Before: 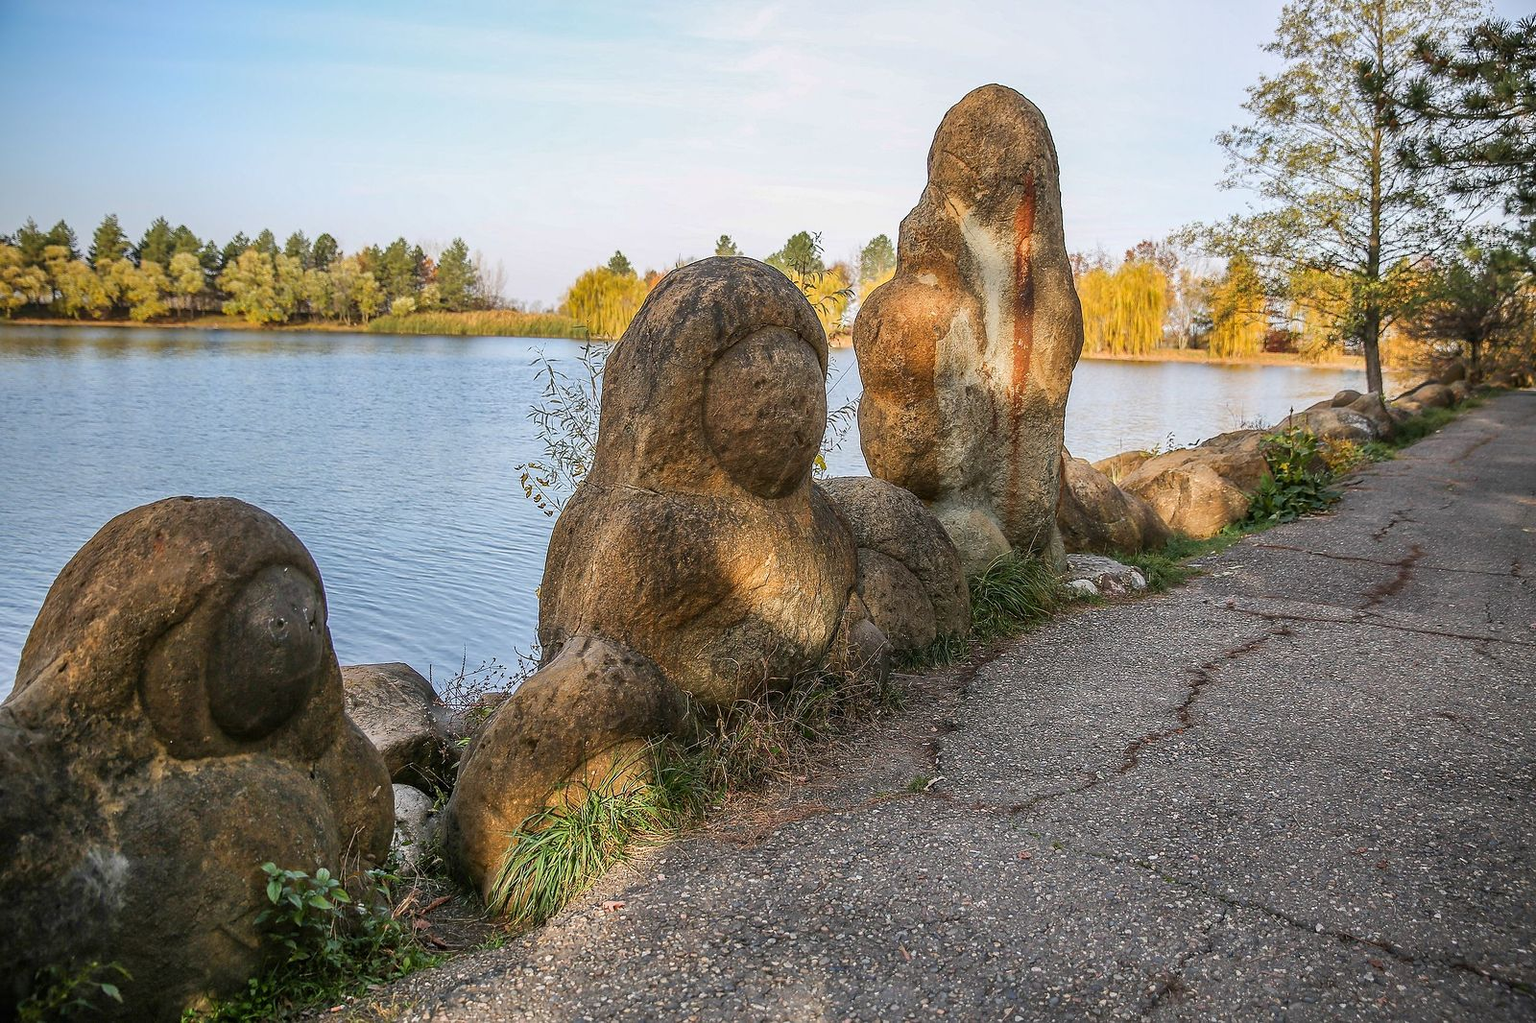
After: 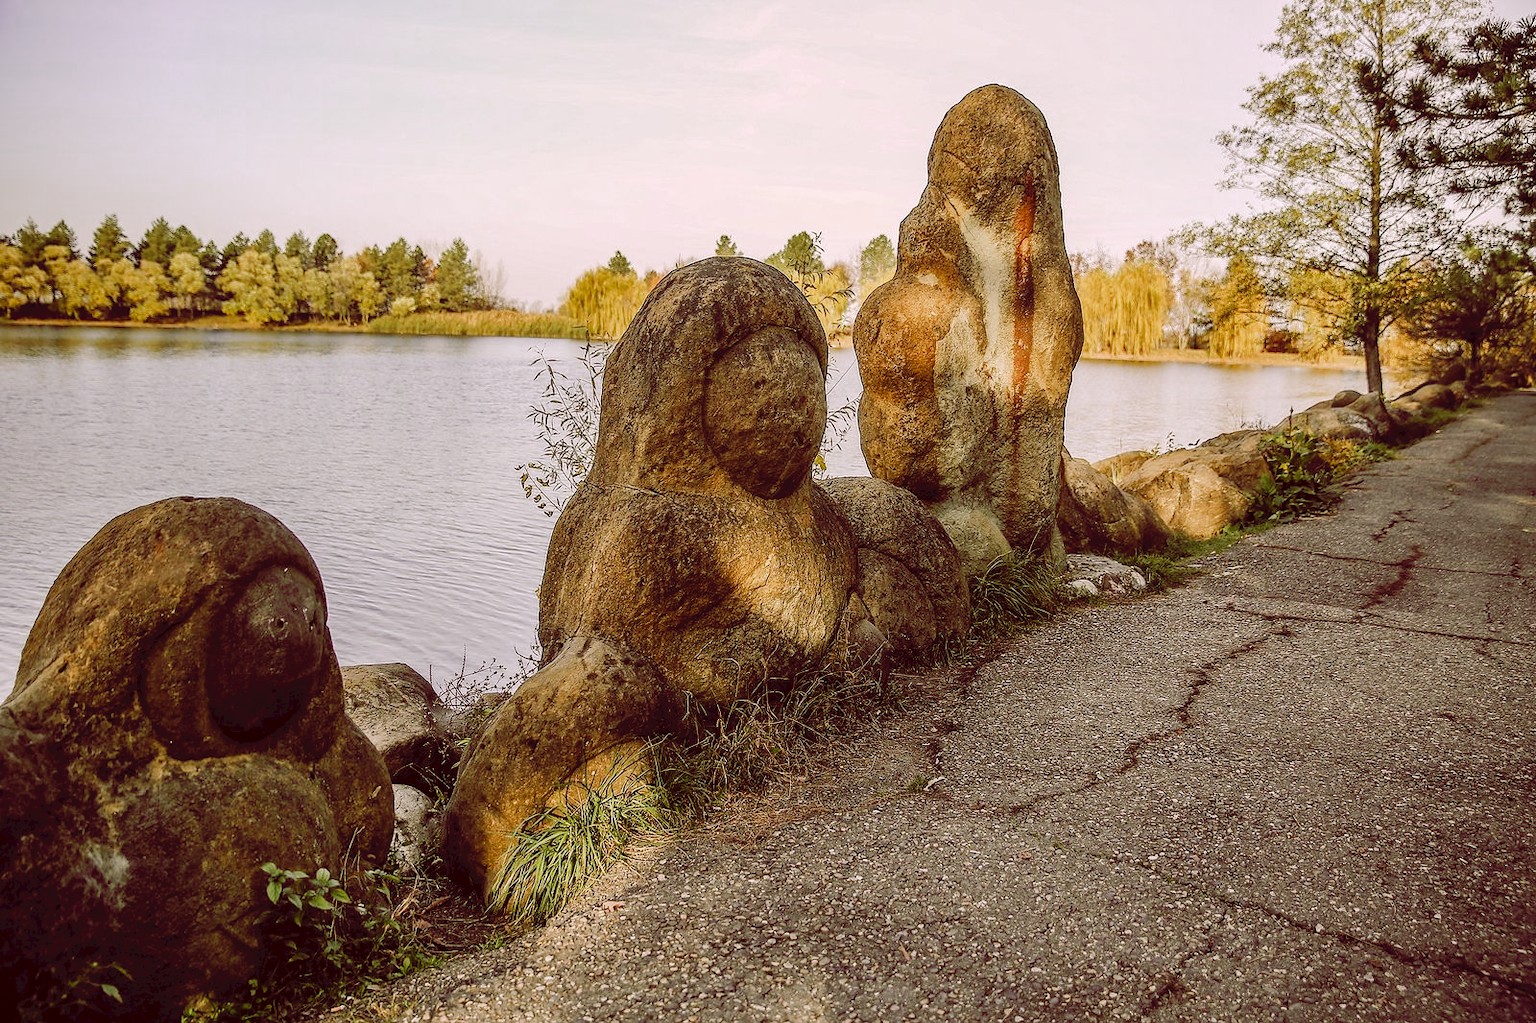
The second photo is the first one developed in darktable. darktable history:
tone curve: curves: ch0 [(0, 0) (0.003, 0.048) (0.011, 0.048) (0.025, 0.048) (0.044, 0.049) (0.069, 0.048) (0.1, 0.052) (0.136, 0.071) (0.177, 0.109) (0.224, 0.157) (0.277, 0.233) (0.335, 0.32) (0.399, 0.404) (0.468, 0.496) (0.543, 0.582) (0.623, 0.653) (0.709, 0.738) (0.801, 0.811) (0.898, 0.895) (1, 1)], preserve colors none
color look up table: target L [92.55, 86.48, 85.33, 88.9, 86.01, 85.25, 74.01, 74.78, 66.19, 62.1, 53.57, 51.16, 46.23, 38.78, 33.51, 16.73, 5.211, 201.53, 87.6, 86.49, 83.31, 74.05, 69.4, 58.93, 53.76, 47.79, 41.12, 33.62, 25.45, 5.493, 80.31, 83.74, 79.84, 55.95, 61.52, 76.25, 49.8, 66.3, 42.83, 44.79, 28.02, 38.55, 25.78, 5.366, 85.36, 83.55, 62.96, 65.59, 42.26], target a [-9.887, -27.26, -17.58, -6.618, -38.8, -21.66, -48.98, -19.23, -2.362, 0.06, -23.53, -7.744, -30.32, -2.783, -0.721, 3.068, 33.55, 0, 4.673, 4.033, 14.13, 22.03, 26.66, 51.69, 57.39, 23.58, 43.6, 41.16, 31.38, 35.15, 21.44, 17.45, 28.52, 30.65, 11.7, 23.85, 59.23, 14.02, 14.76, 37.67, 36.73, 34.39, 29.03, 34.98, -2.34, 10.54, -11.21, 3.454, 6.485], target b [56.19, 24.84, 4.244, 8.044, 62.37, 82.22, 67.9, 50.58, 59.54, 28.58, 27.4, 15.04, 36.75, 32.61, 16.32, 28.39, 8.497, -0.001, 35.19, 57.63, 8.115, 49.58, 30.72, 18.98, 47.91, 26.26, 39.34, 11.07, 43.26, 9.047, -5.68, -13.22, -20.97, -0.372, -4.648, -25.44, -15.12, -17.95, 0.869, -33.3, -13.09, -40.86, -27.16, 8.436, -10.5, -14.3, 2.791, 4.678, -10.23], num patches 49
